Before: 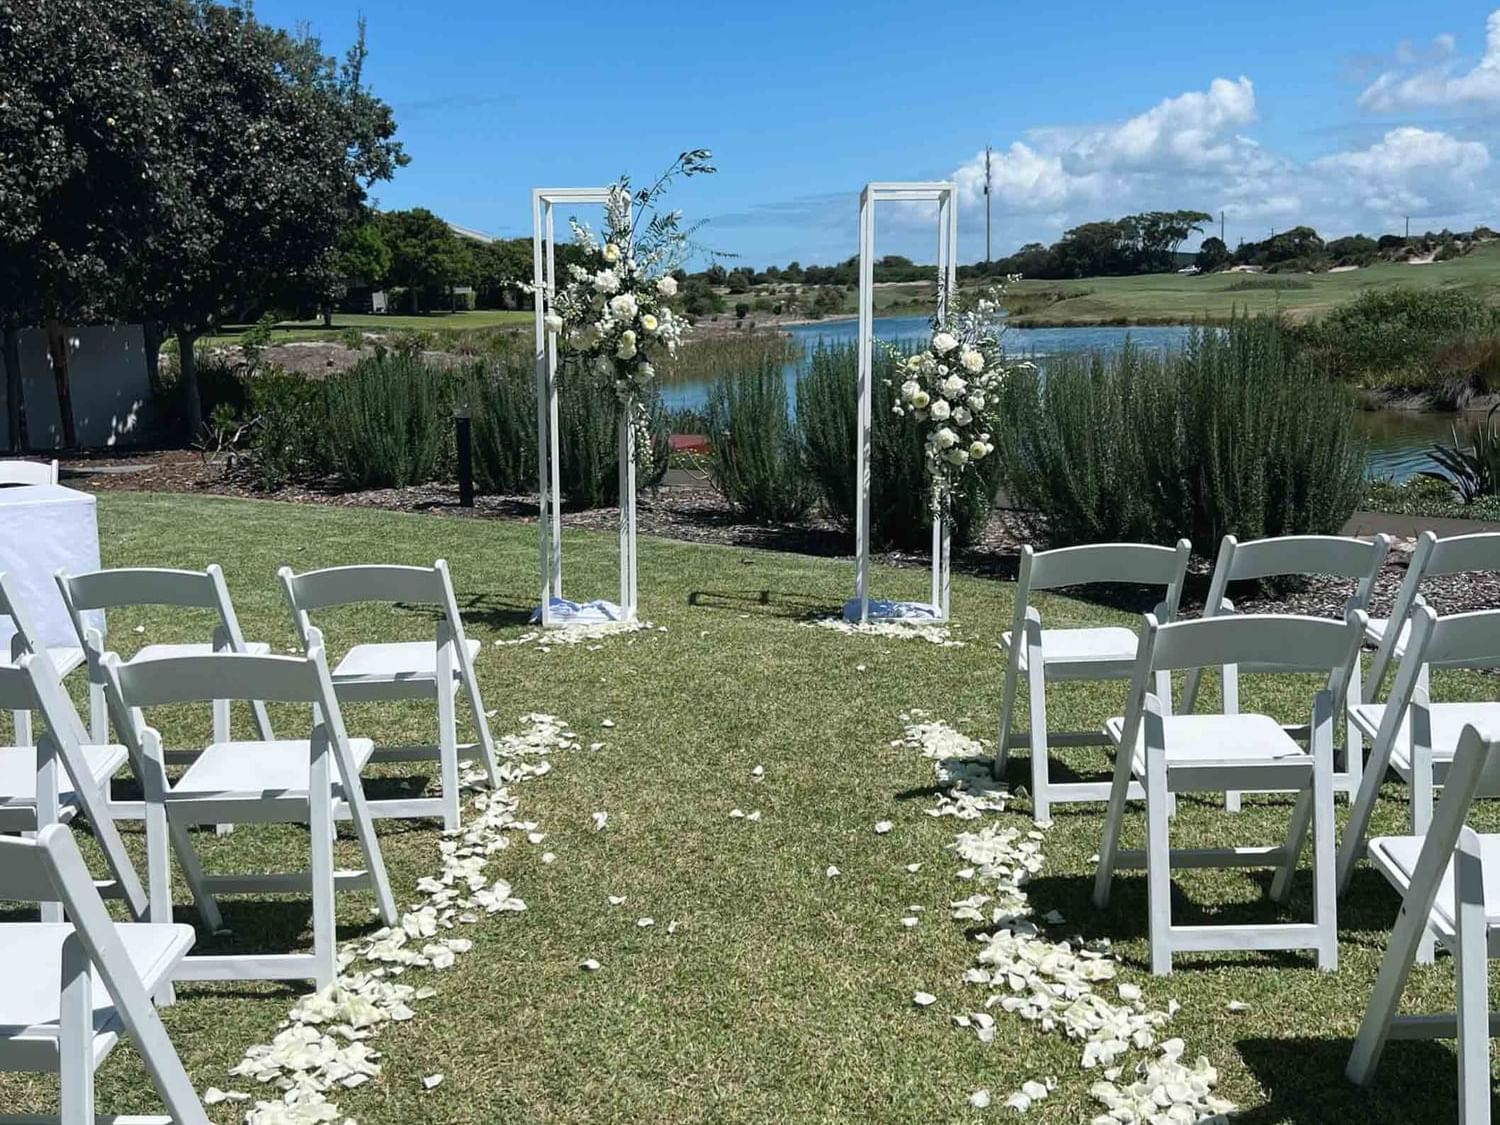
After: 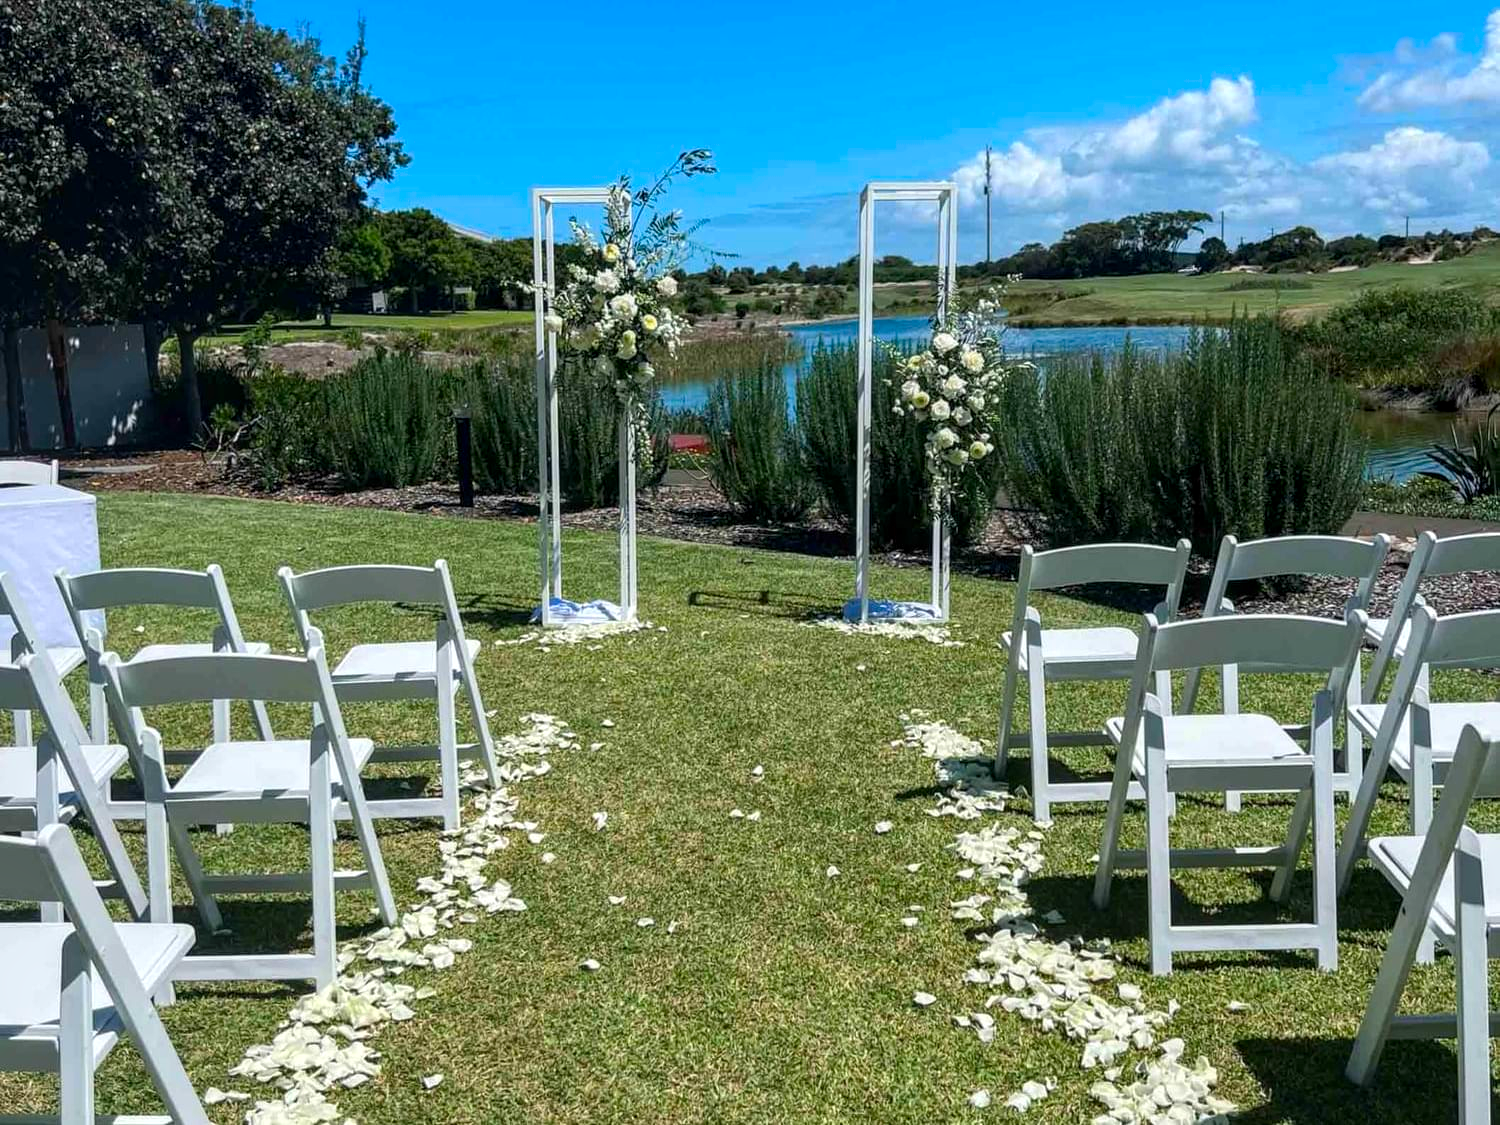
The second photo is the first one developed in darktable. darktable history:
contrast brightness saturation: saturation 0.518
local contrast: on, module defaults
